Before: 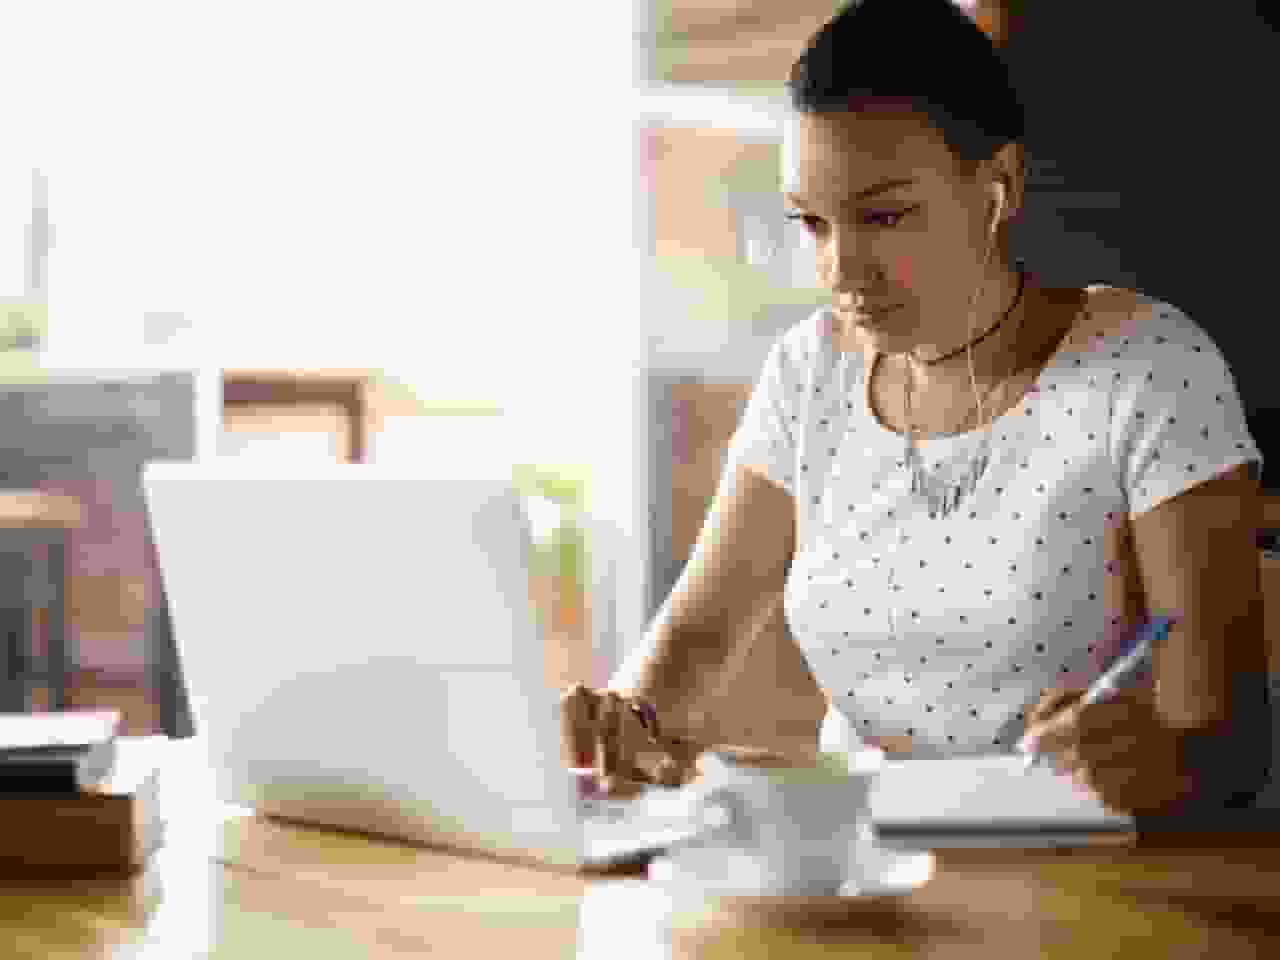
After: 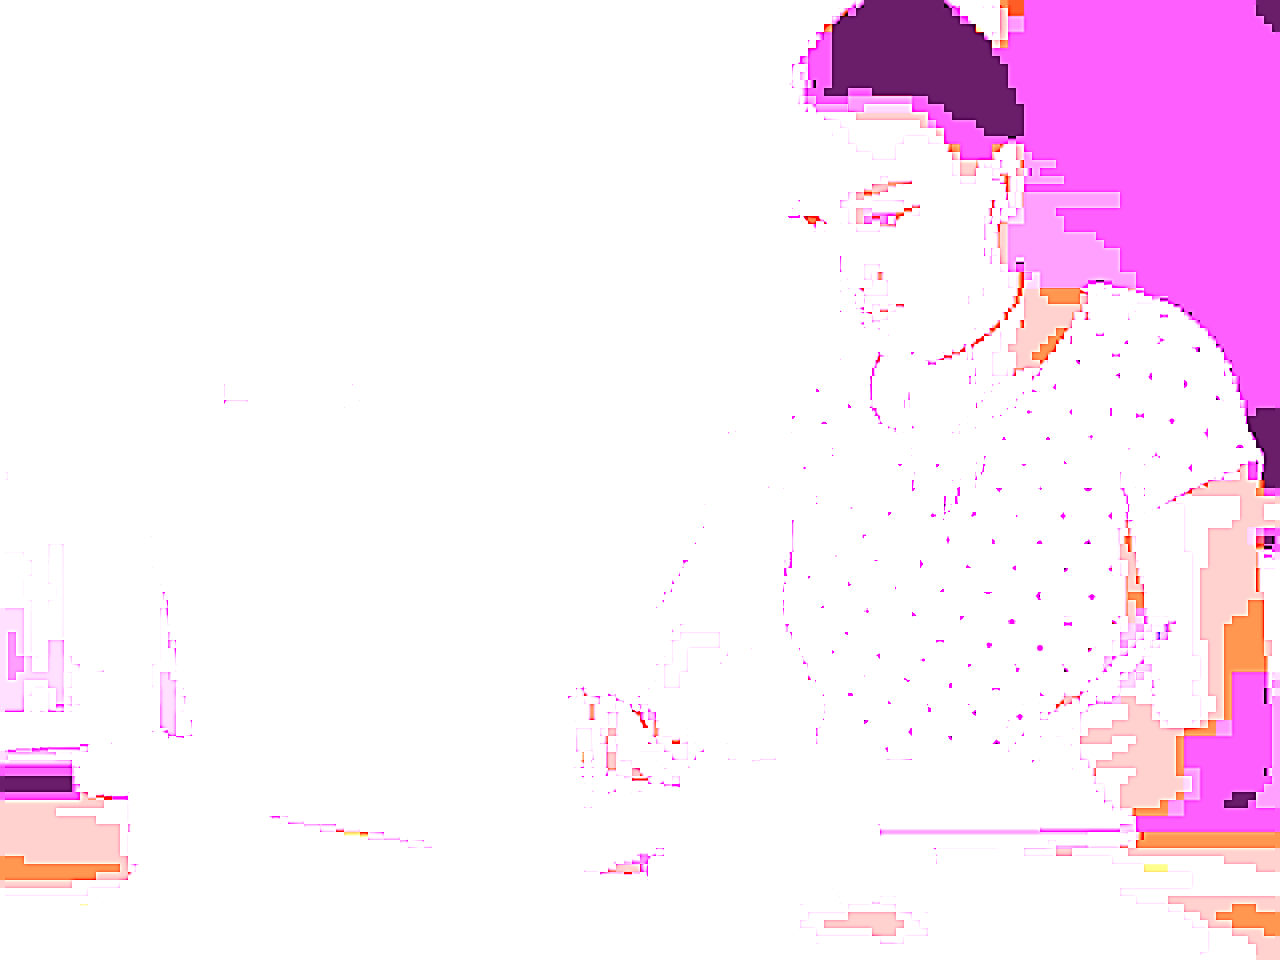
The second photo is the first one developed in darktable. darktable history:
sharpen: on, module defaults
exposure: black level correction 0, exposure 1.6 EV, compensate exposure bias true, compensate highlight preservation false
contrast brightness saturation: saturation -0.1
white balance: red 8, blue 8
